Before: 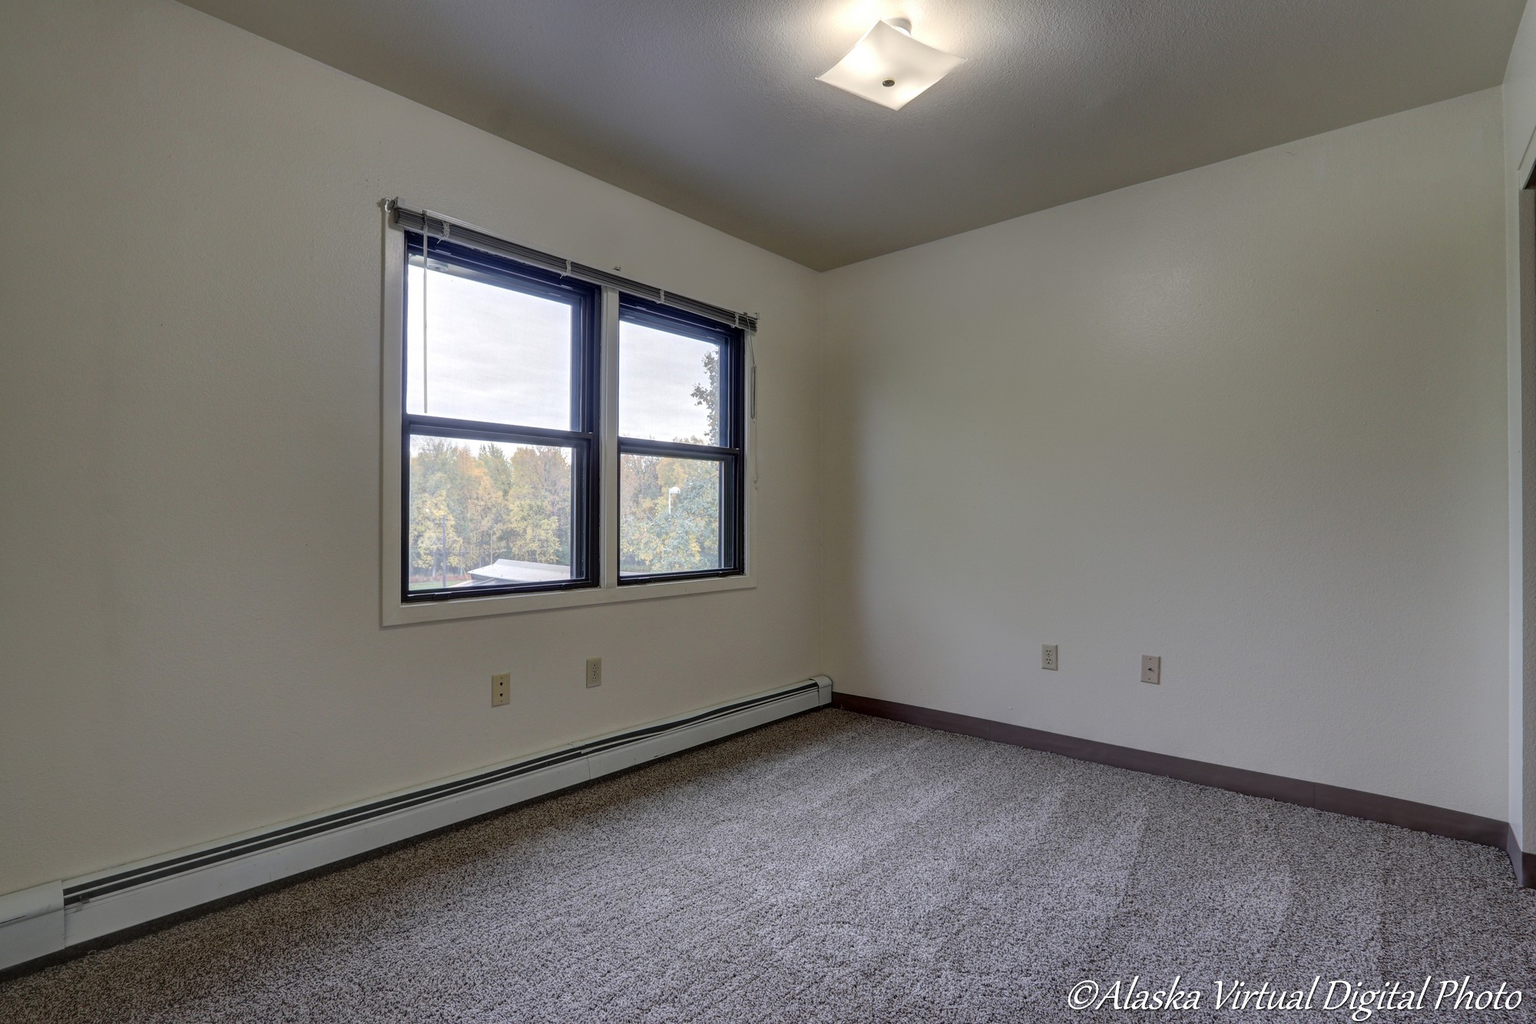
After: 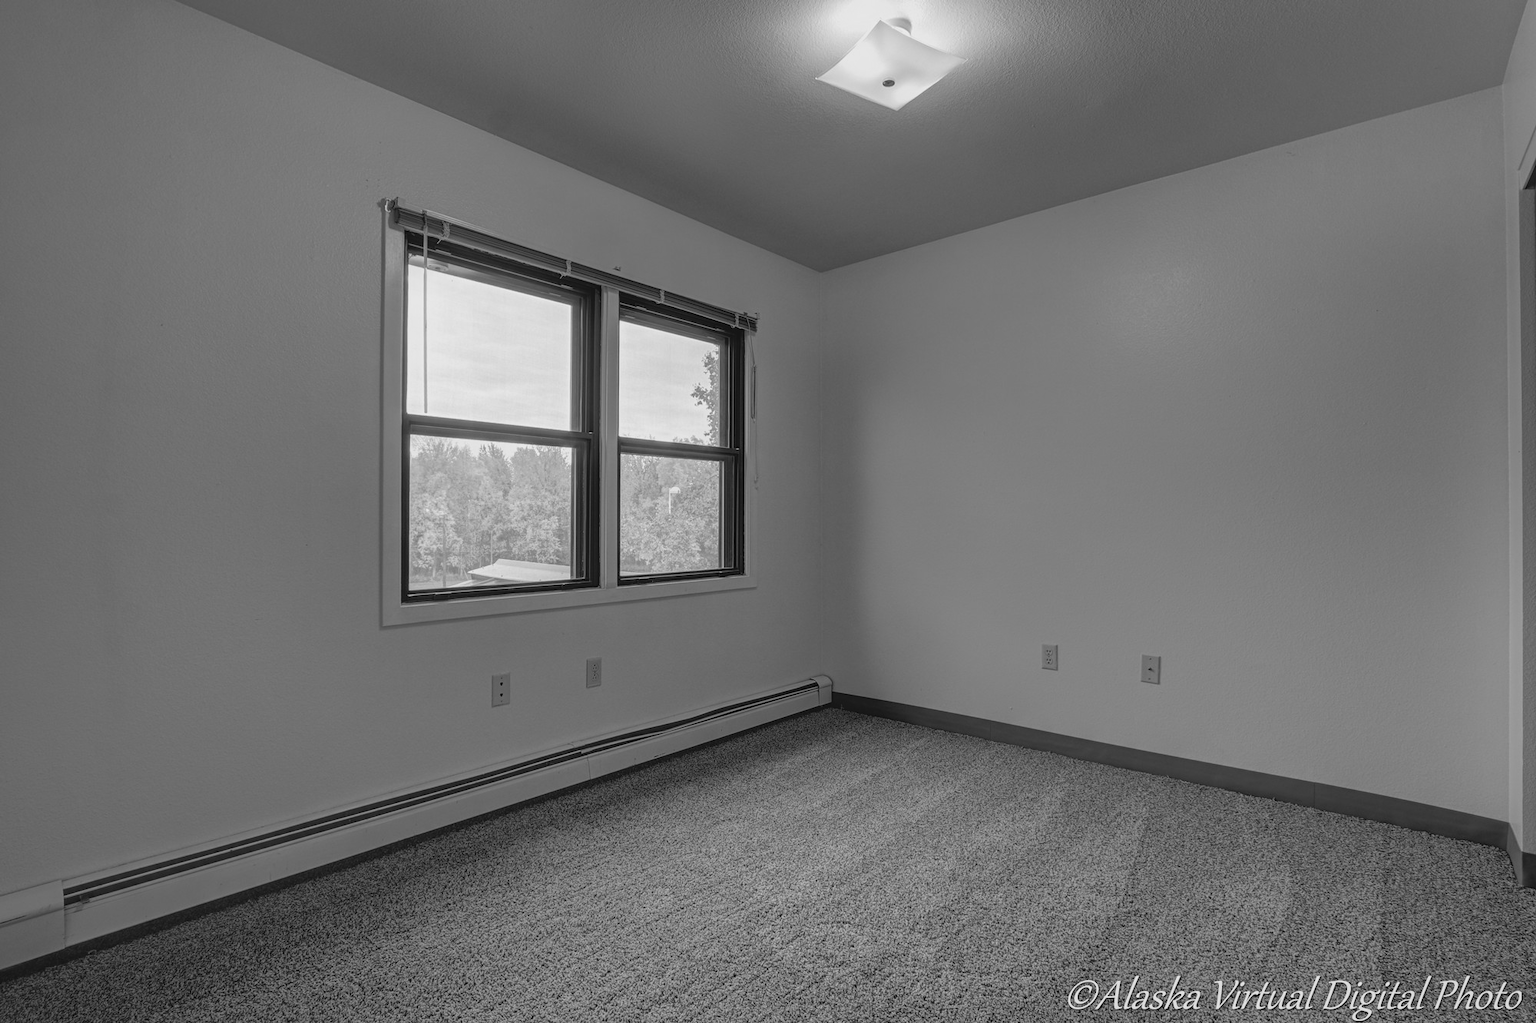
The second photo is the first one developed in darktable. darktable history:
contrast equalizer: y [[0.439, 0.44, 0.442, 0.457, 0.493, 0.498], [0.5 ×6], [0.5 ×6], [0 ×6], [0 ×6]], mix 0.76
monochrome: a 73.58, b 64.21
